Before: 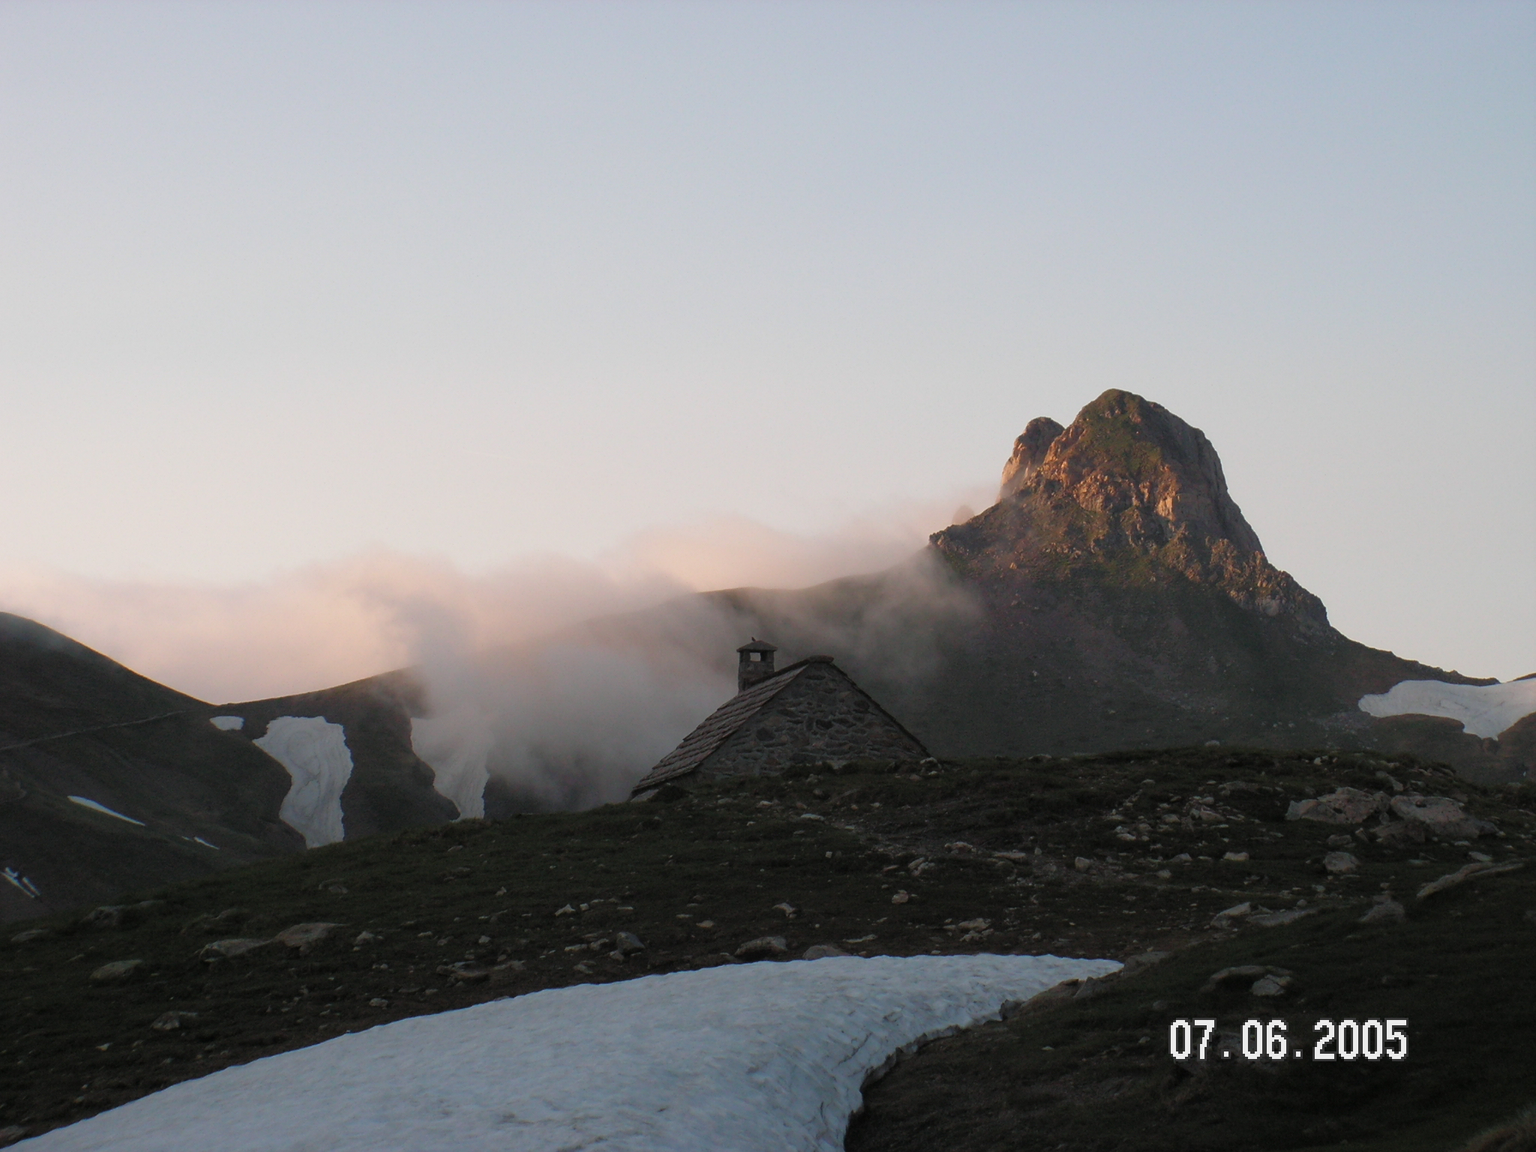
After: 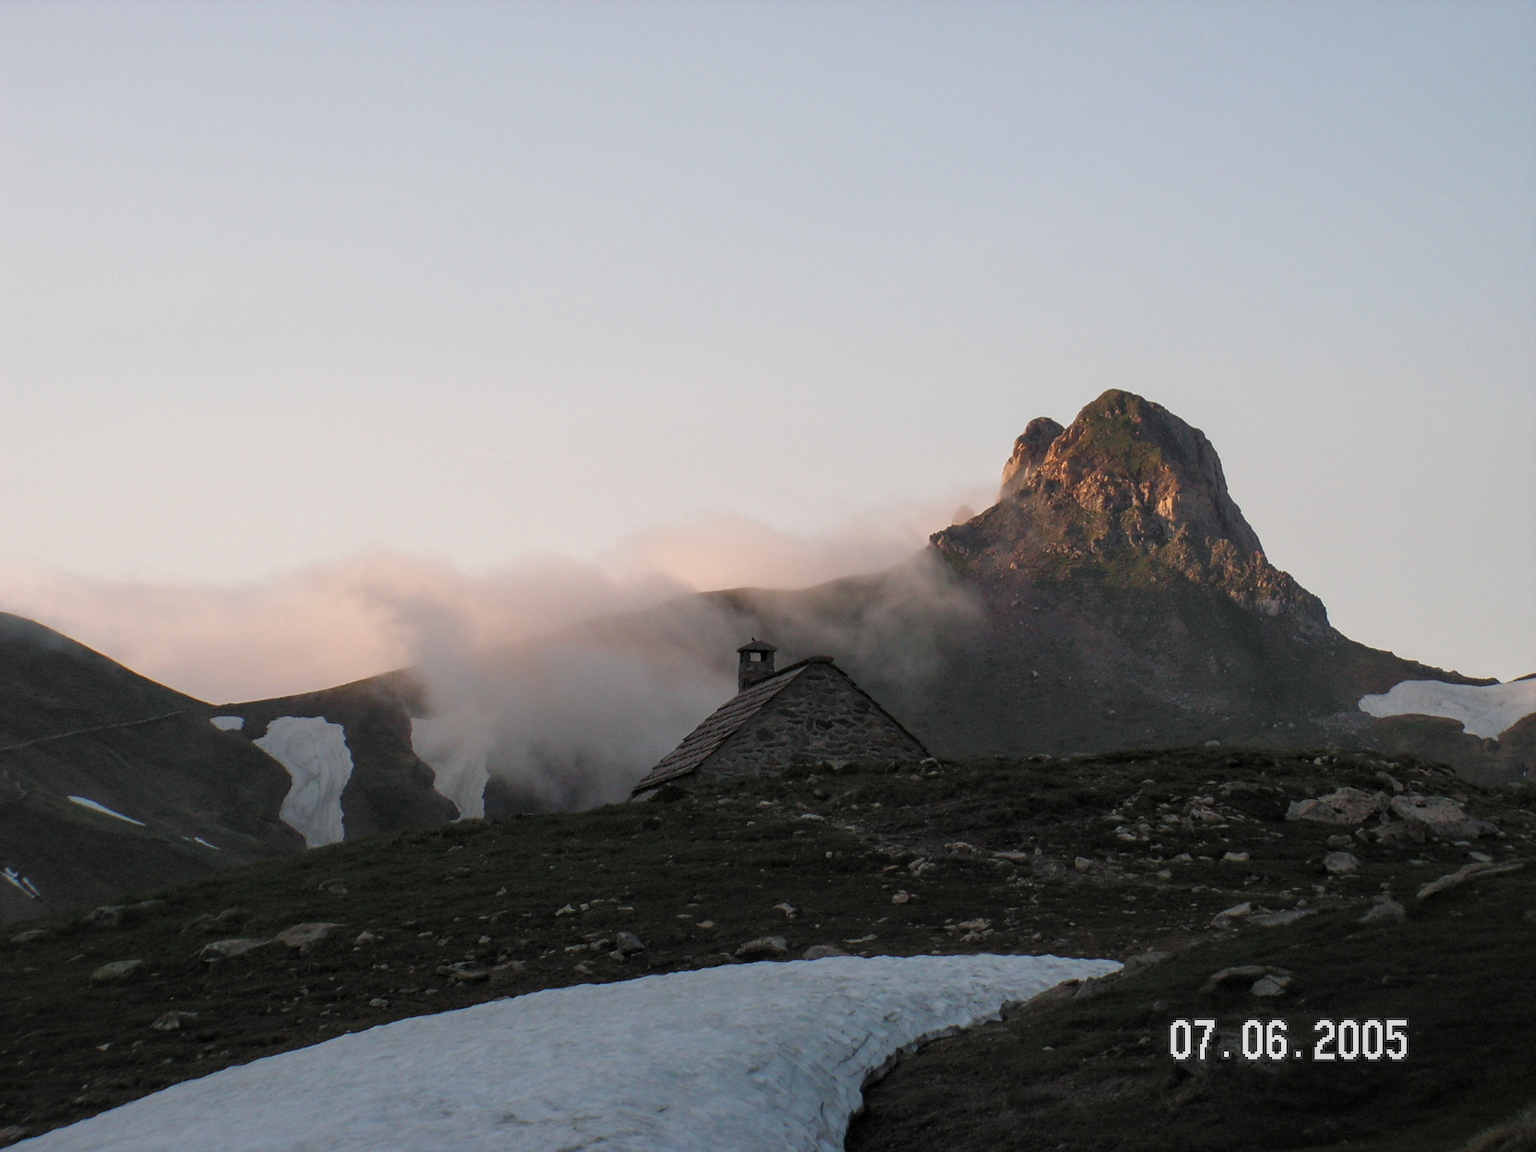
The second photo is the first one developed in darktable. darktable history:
white balance: emerald 1
local contrast: detail 130%
